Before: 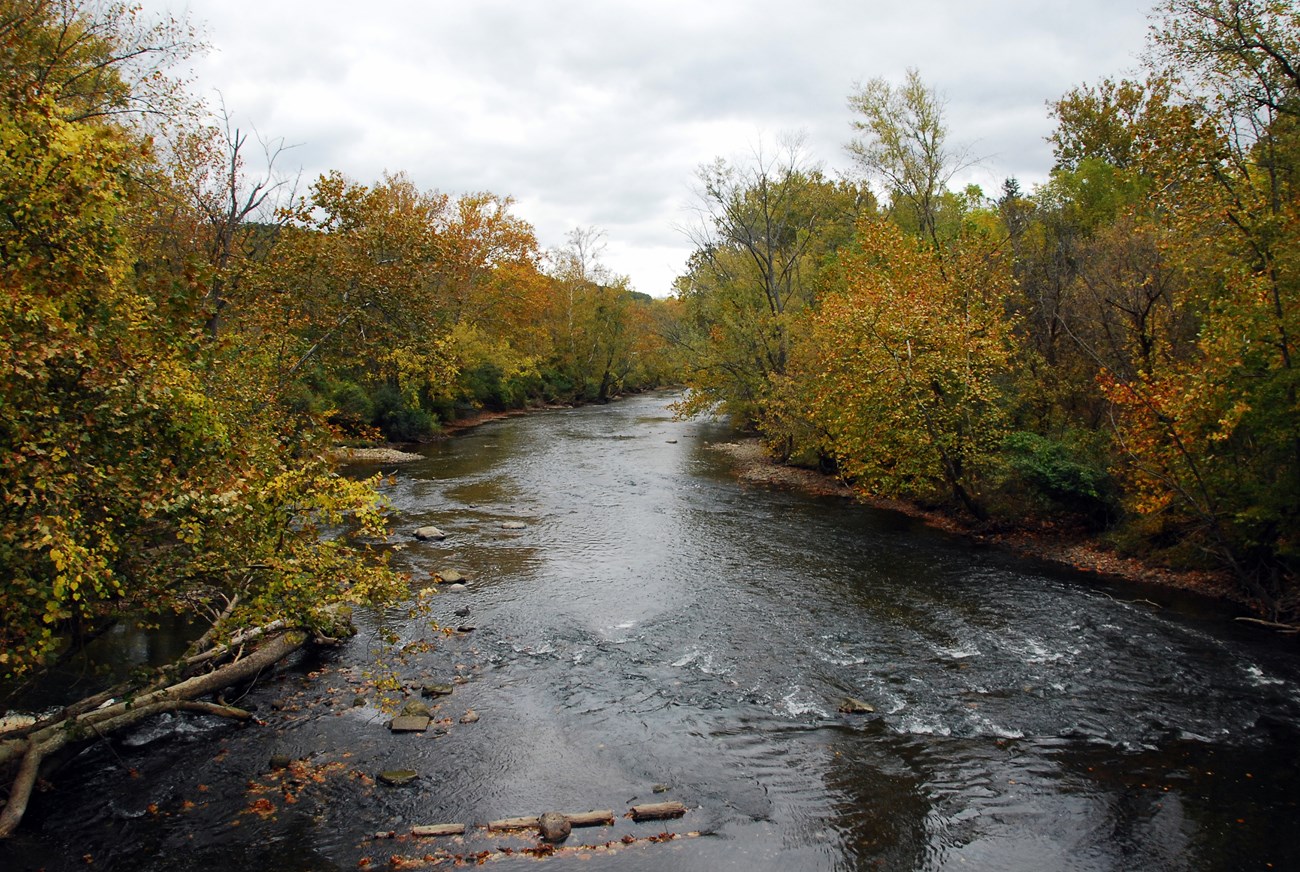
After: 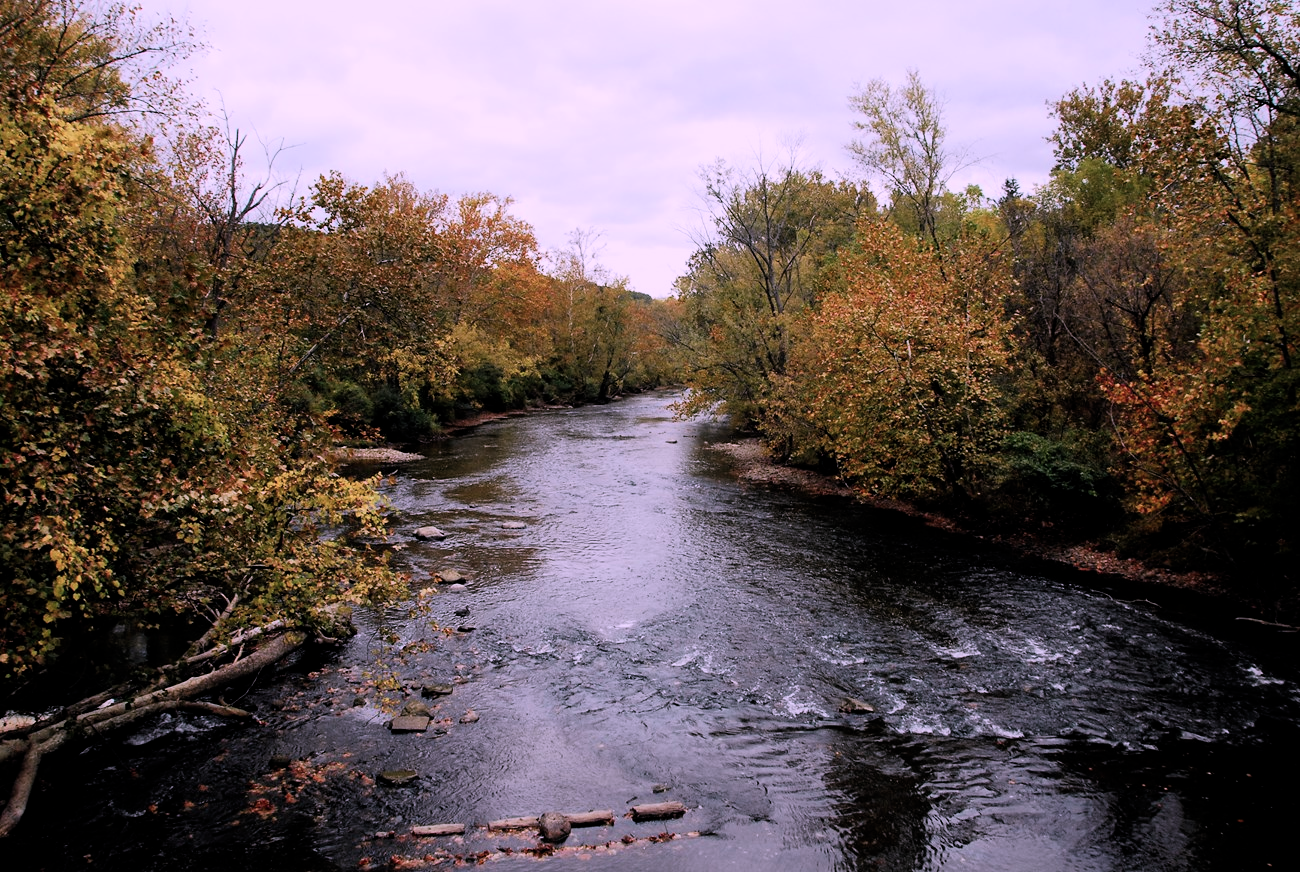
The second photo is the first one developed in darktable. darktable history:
filmic rgb: middle gray luminance 12.8%, black relative exposure -10.07 EV, white relative exposure 3.47 EV, threshold 2.99 EV, target black luminance 0%, hardness 5.8, latitude 44.86%, contrast 1.23, highlights saturation mix 4.45%, shadows ↔ highlights balance 27.49%, enable highlight reconstruction true
color correction: highlights a* 15.77, highlights b* -20.72
